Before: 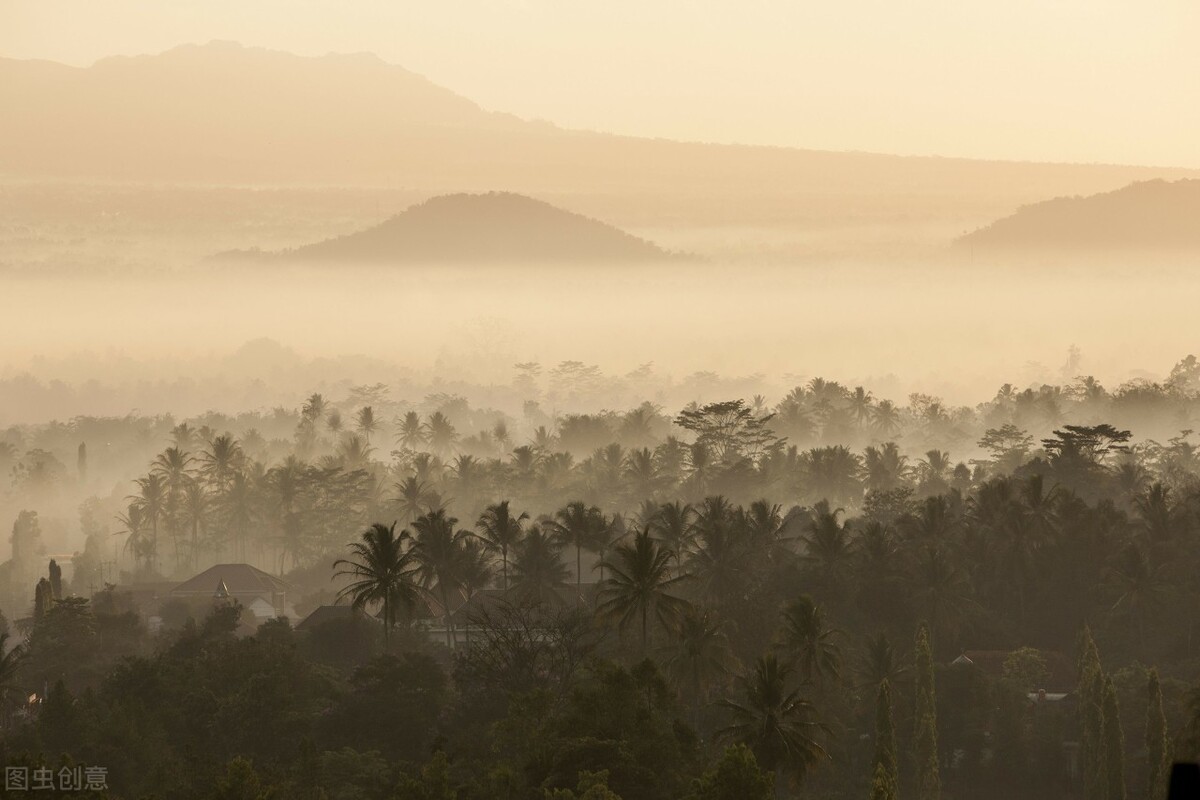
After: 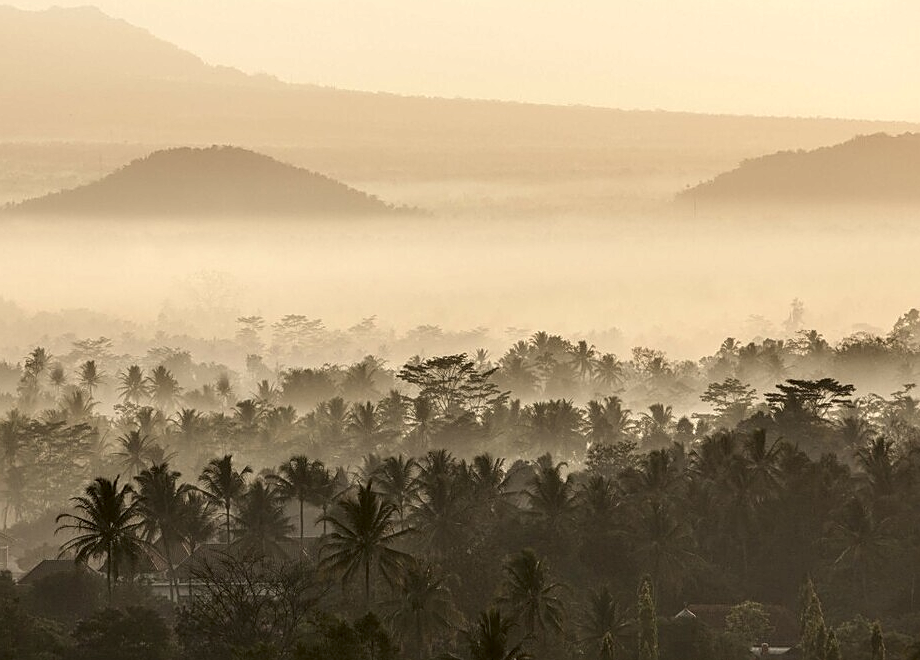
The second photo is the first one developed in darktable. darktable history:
crop: left 23.135%, top 5.869%, bottom 11.542%
local contrast: highlights 60%, shadows 63%, detail 160%
sharpen: on, module defaults
